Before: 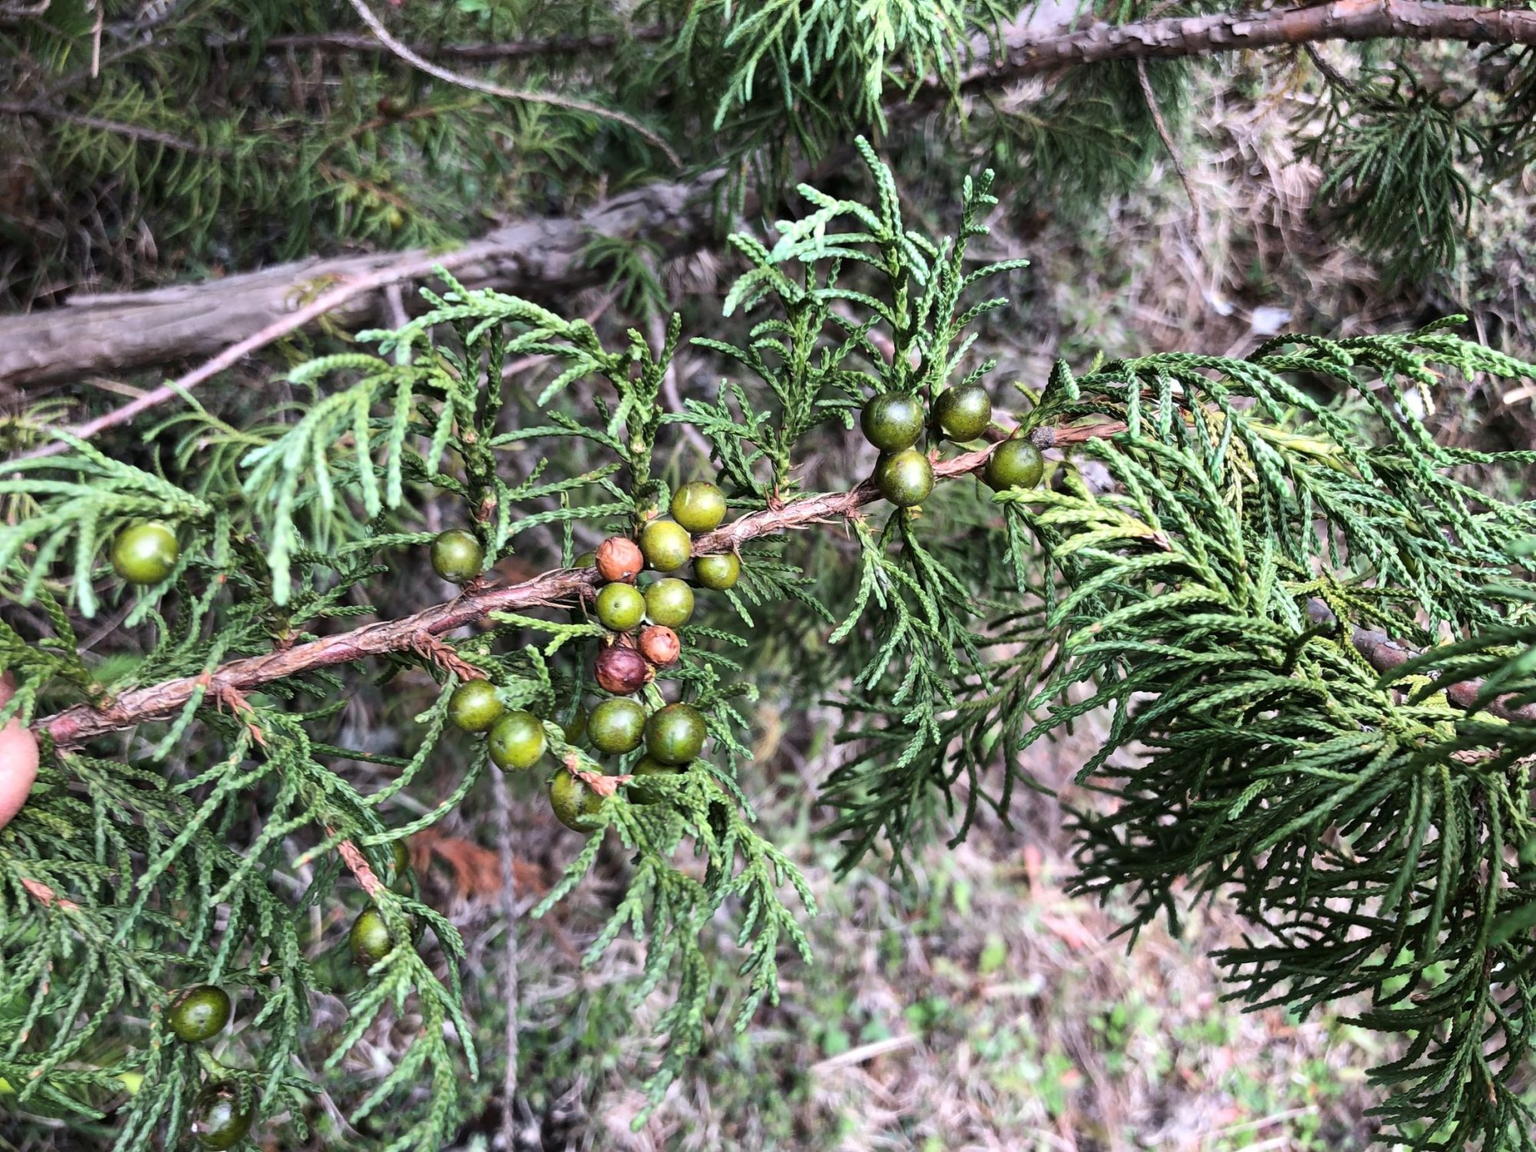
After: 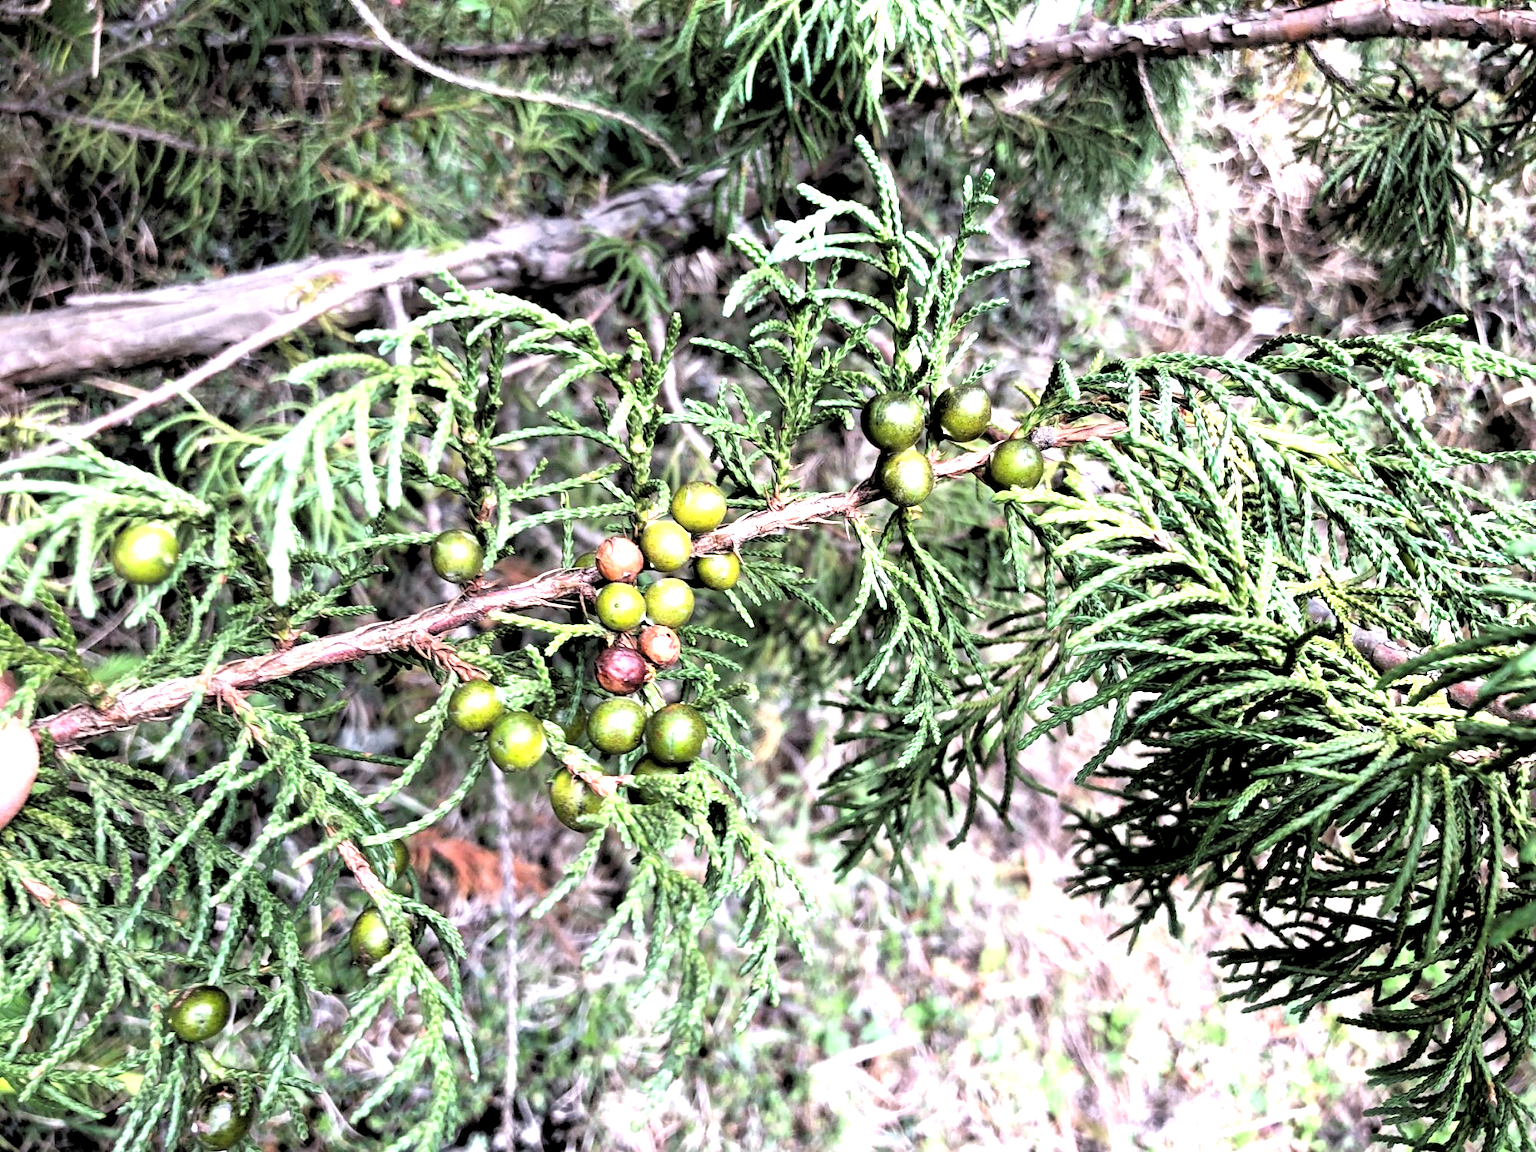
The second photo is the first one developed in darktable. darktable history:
exposure: black level correction 0, exposure 1 EV, compensate highlight preservation false
rgb levels: levels [[0.029, 0.461, 0.922], [0, 0.5, 1], [0, 0.5, 1]]
